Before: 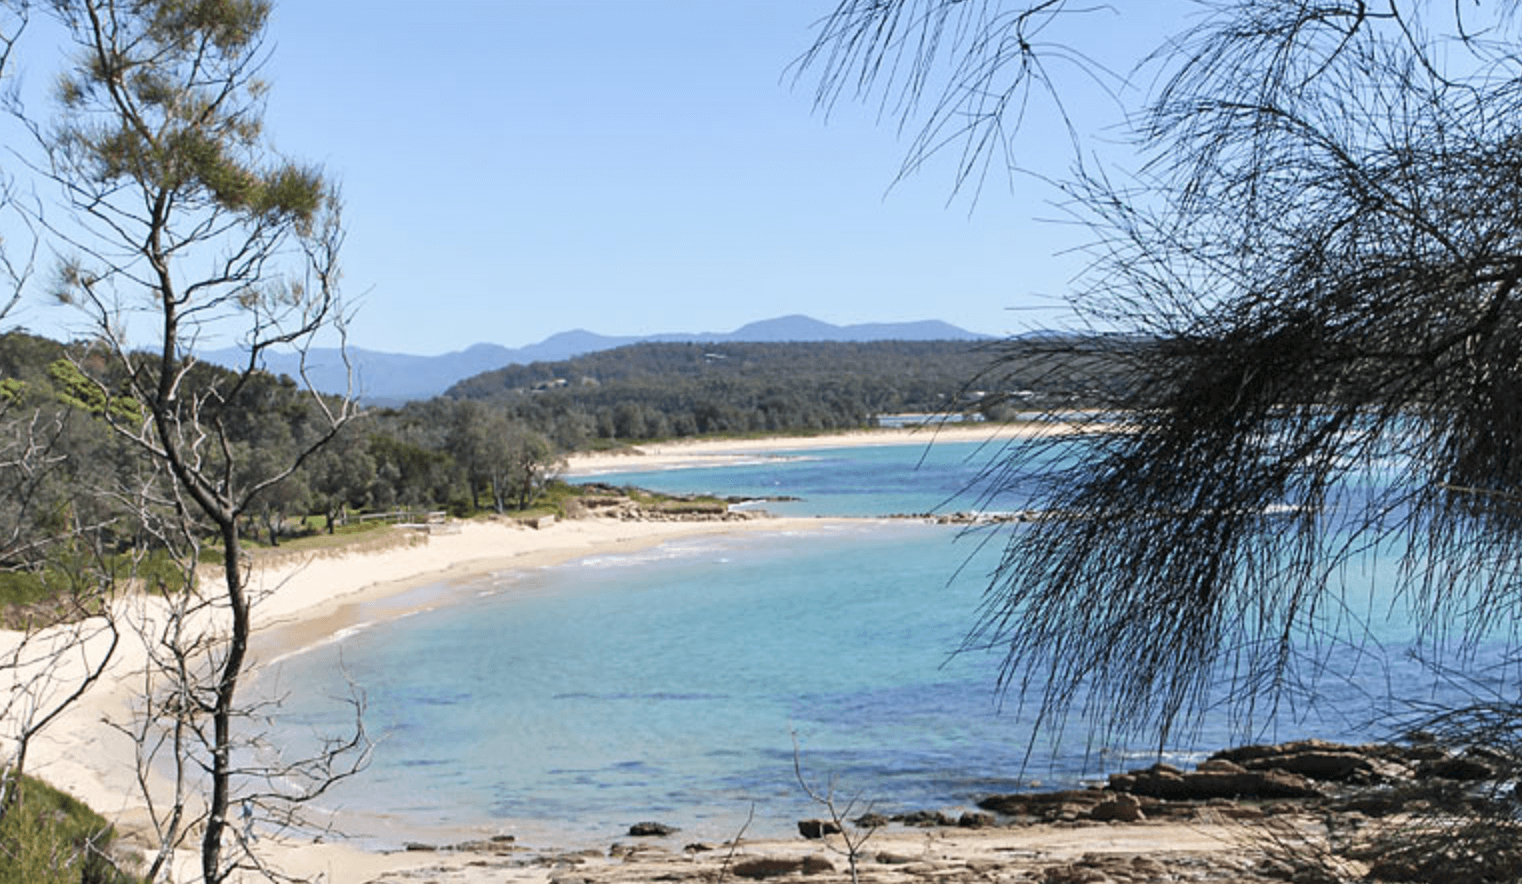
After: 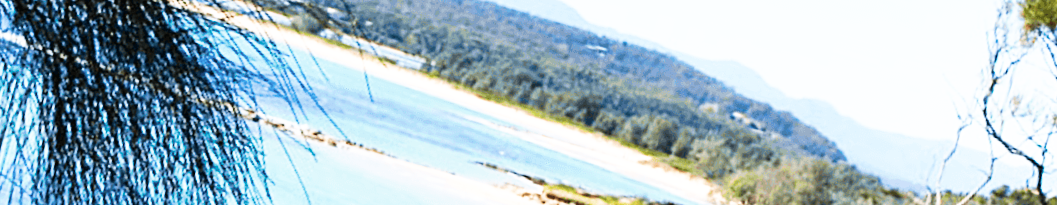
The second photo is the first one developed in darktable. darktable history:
velvia: strength 75%
crop and rotate: angle 16.12°, top 30.835%, bottom 35.653%
exposure: exposure 0.2 EV, compensate highlight preservation false
base curve: curves: ch0 [(0, 0) (0.007, 0.004) (0.027, 0.03) (0.046, 0.07) (0.207, 0.54) (0.442, 0.872) (0.673, 0.972) (1, 1)], preserve colors none
